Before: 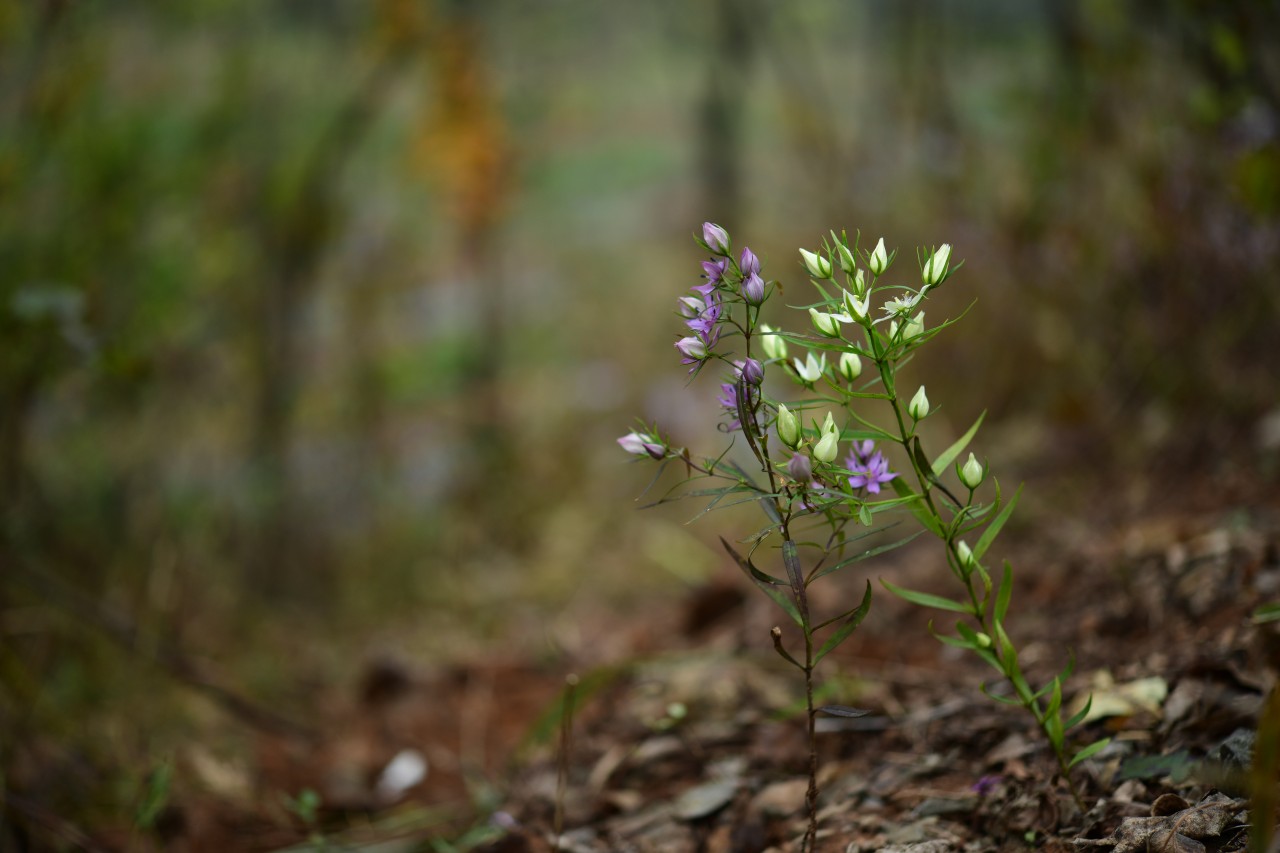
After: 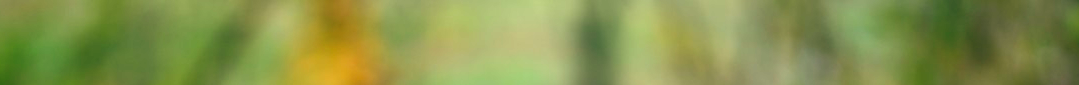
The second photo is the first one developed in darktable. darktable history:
color balance: lift [1.005, 0.99, 1.007, 1.01], gamma [1, 1.034, 1.032, 0.966], gain [0.873, 1.055, 1.067, 0.933]
crop and rotate: left 9.644%, top 9.491%, right 6.021%, bottom 80.509%
exposure: black level correction 0, exposure 1.379 EV, compensate exposure bias true, compensate highlight preservation false
contrast brightness saturation: contrast 0.1, brightness 0.03, saturation 0.09
